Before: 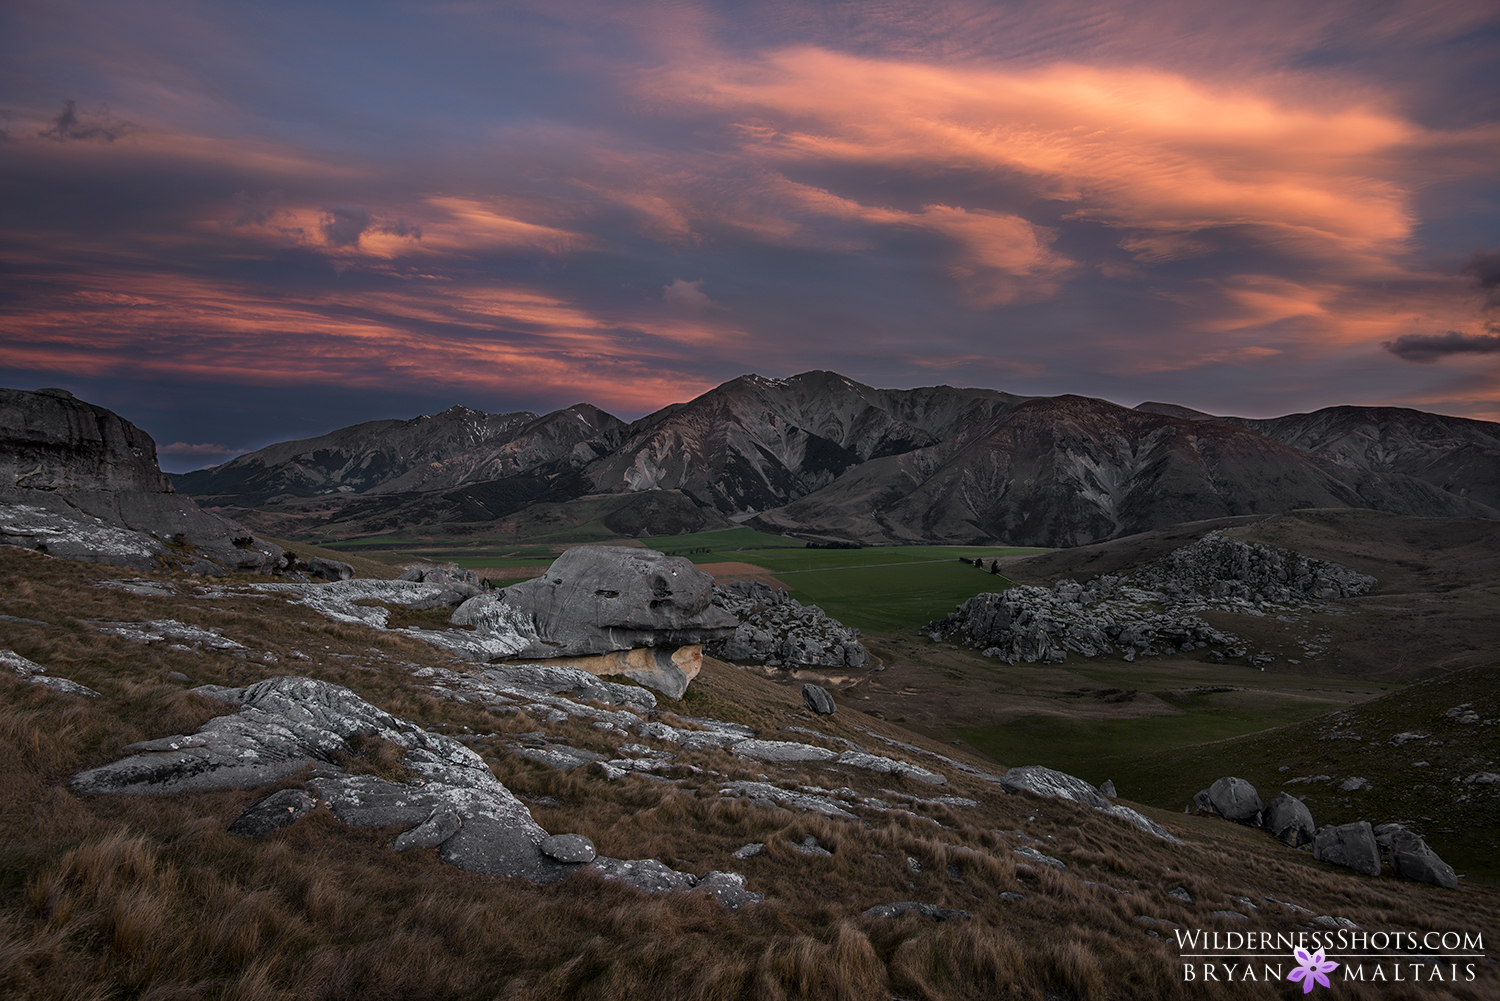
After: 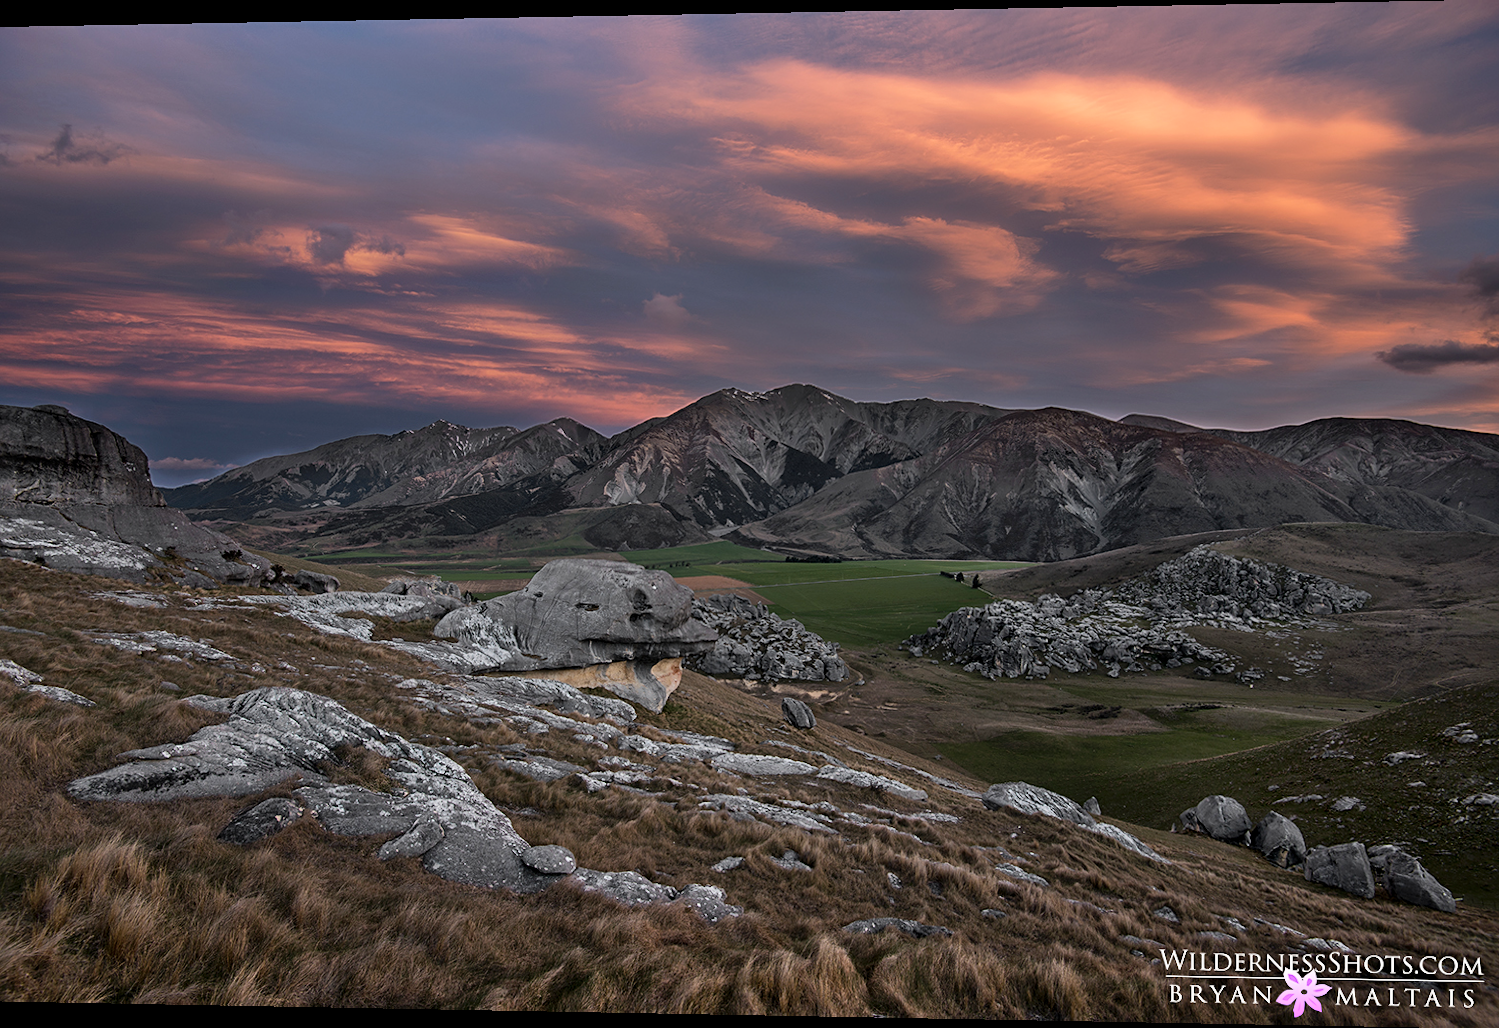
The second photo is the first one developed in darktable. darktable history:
sharpen: amount 0.2
shadows and highlights: low approximation 0.01, soften with gaussian
rotate and perspective: lens shift (horizontal) -0.055, automatic cropping off
local contrast: mode bilateral grid, contrast 15, coarseness 36, detail 105%, midtone range 0.2
